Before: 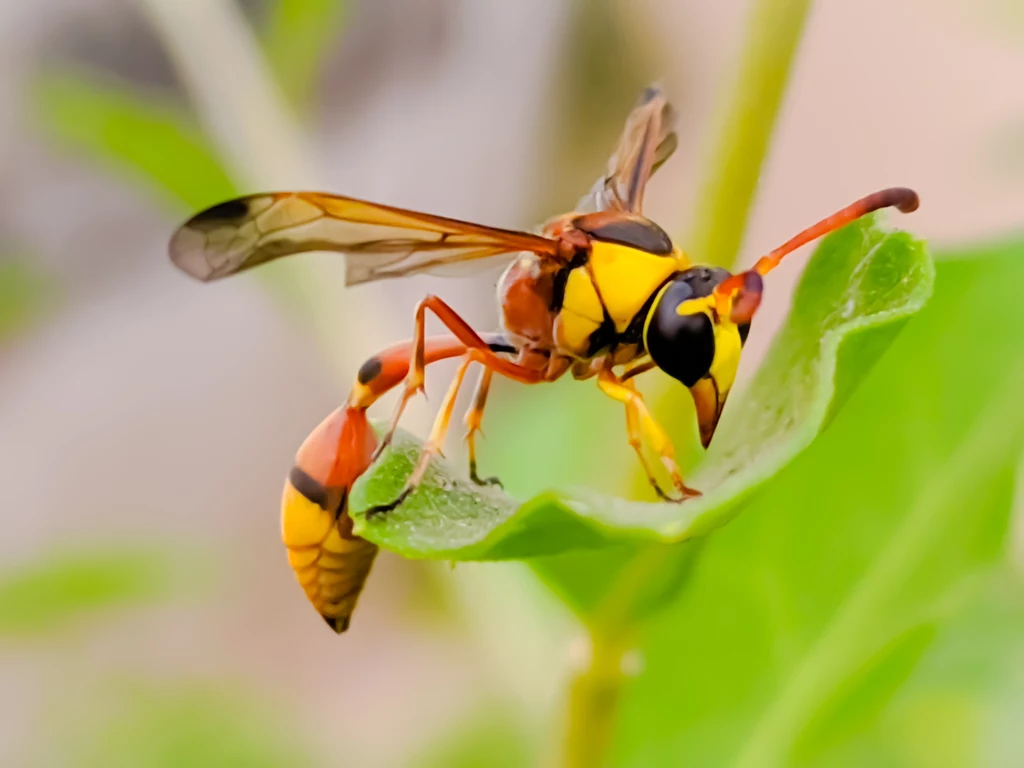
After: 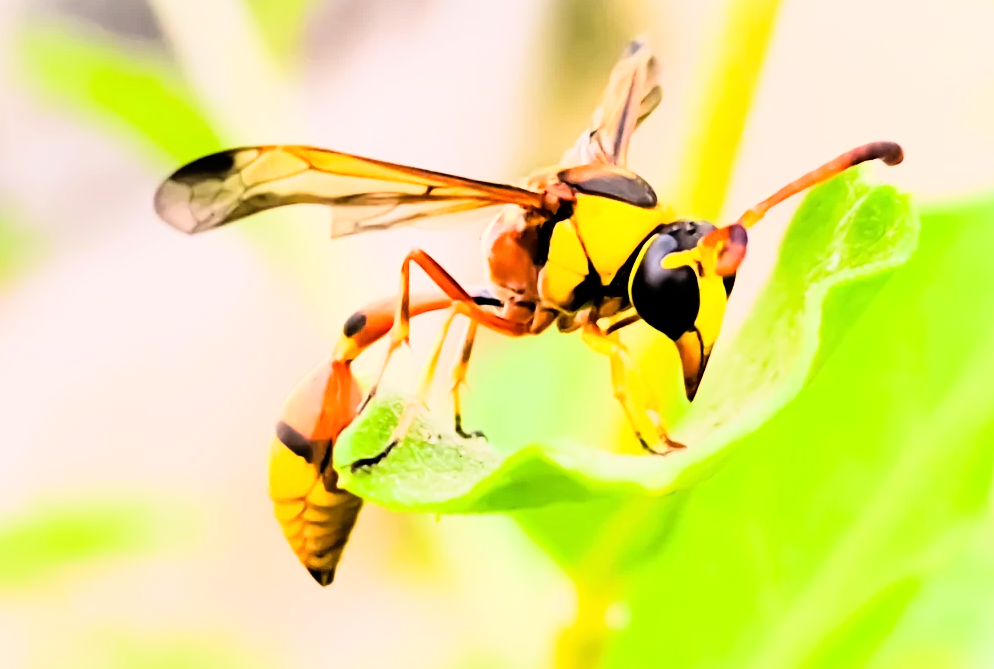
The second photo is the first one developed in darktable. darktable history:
crop: left 1.507%, top 6.147%, right 1.379%, bottom 6.637%
rgb curve: curves: ch0 [(0, 0) (0.21, 0.15) (0.24, 0.21) (0.5, 0.75) (0.75, 0.96) (0.89, 0.99) (1, 1)]; ch1 [(0, 0.02) (0.21, 0.13) (0.25, 0.2) (0.5, 0.67) (0.75, 0.9) (0.89, 0.97) (1, 1)]; ch2 [(0, 0.02) (0.21, 0.13) (0.25, 0.2) (0.5, 0.67) (0.75, 0.9) (0.89, 0.97) (1, 1)], compensate middle gray true
